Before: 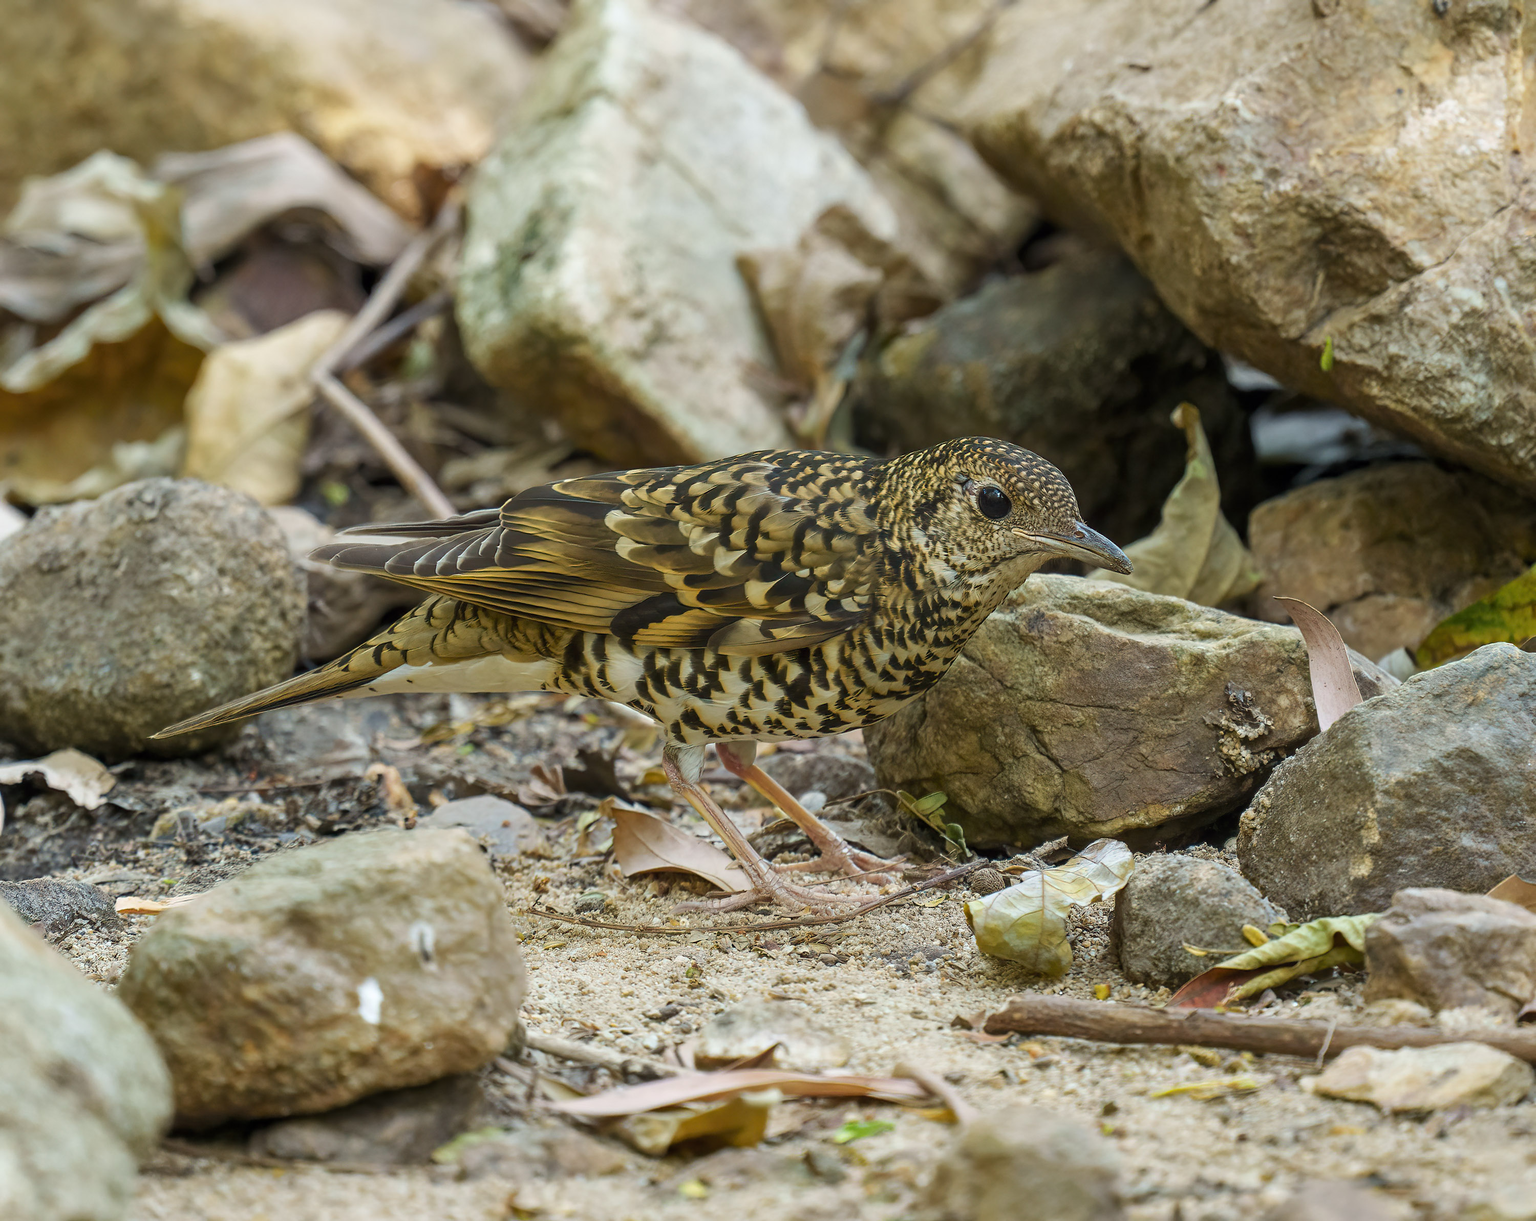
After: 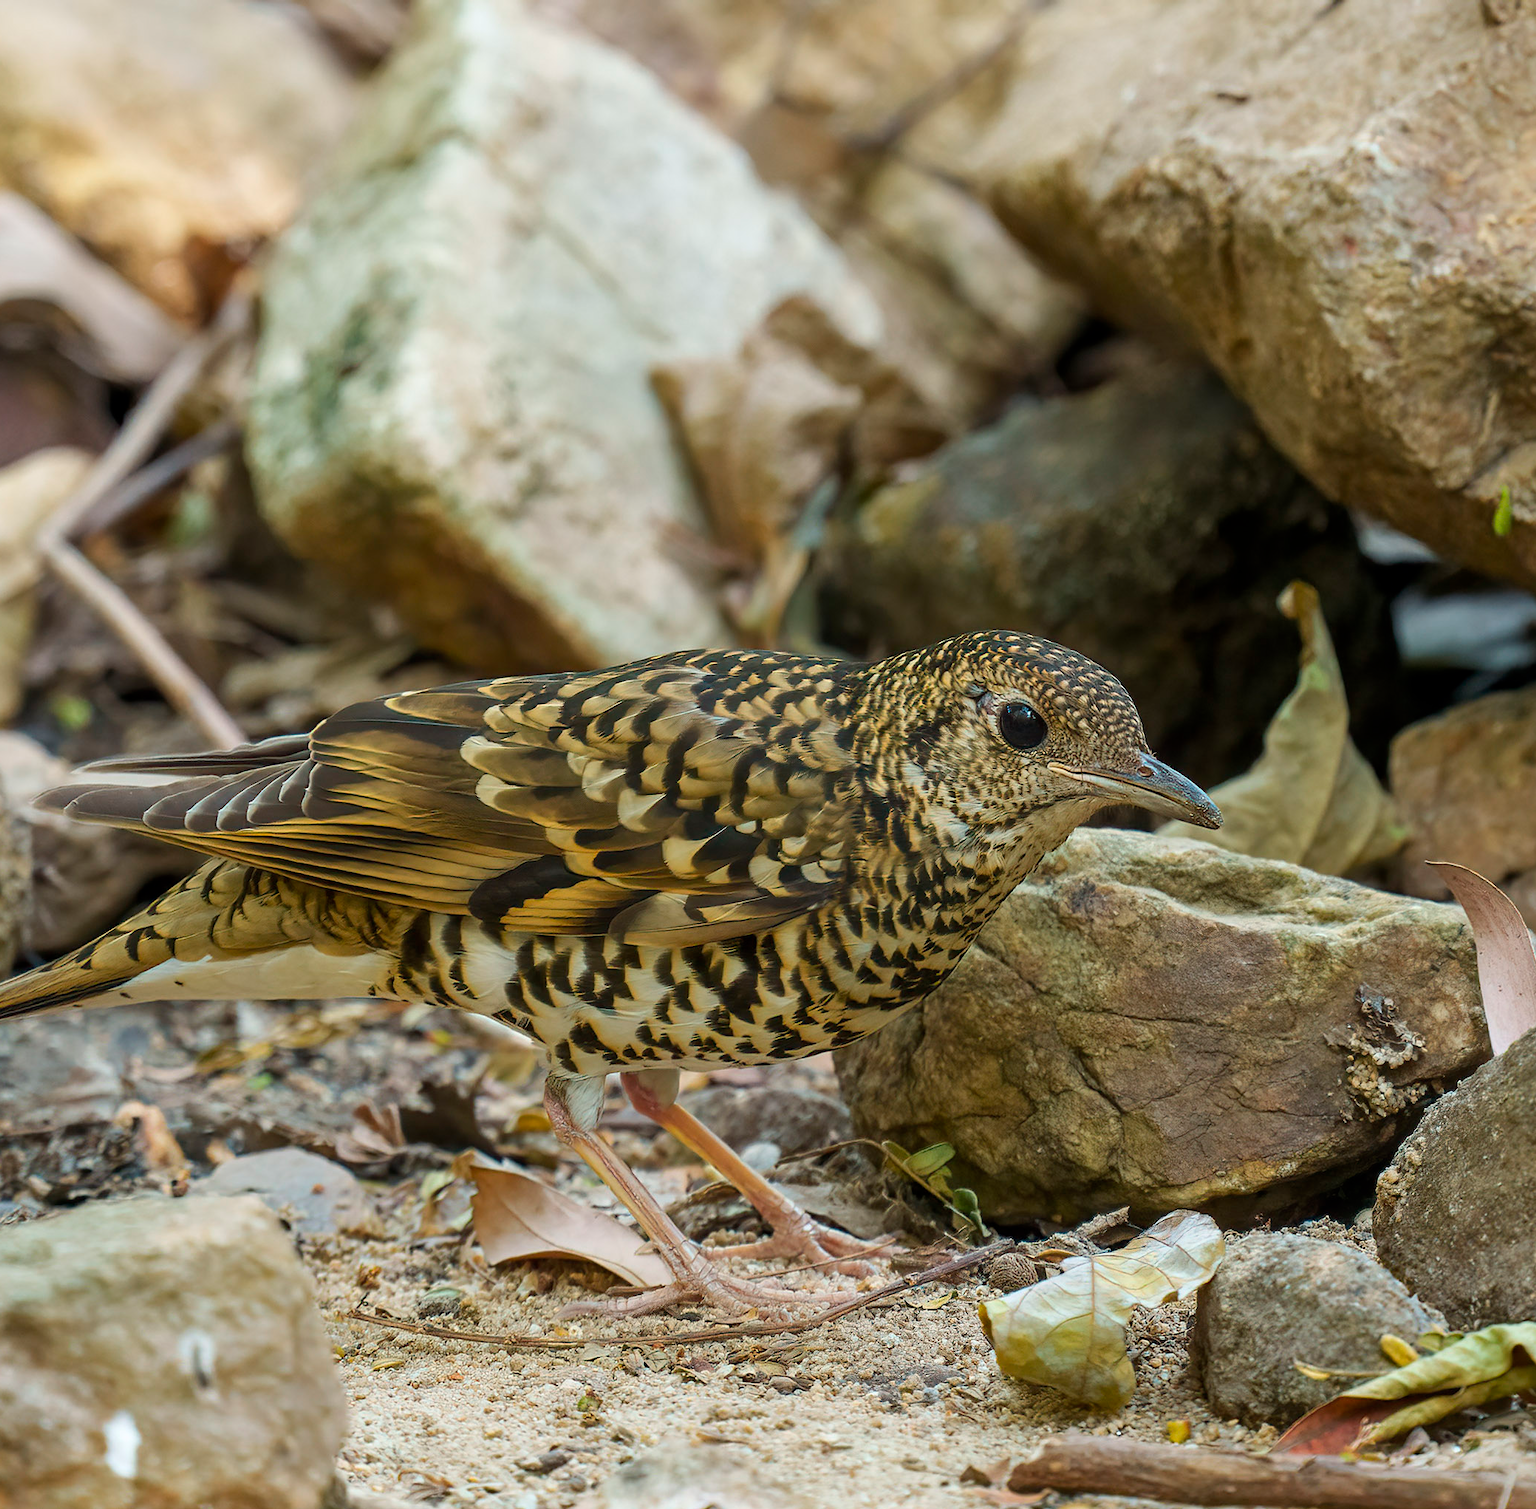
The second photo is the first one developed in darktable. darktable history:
crop: left 18.63%, right 12.067%, bottom 14.334%
